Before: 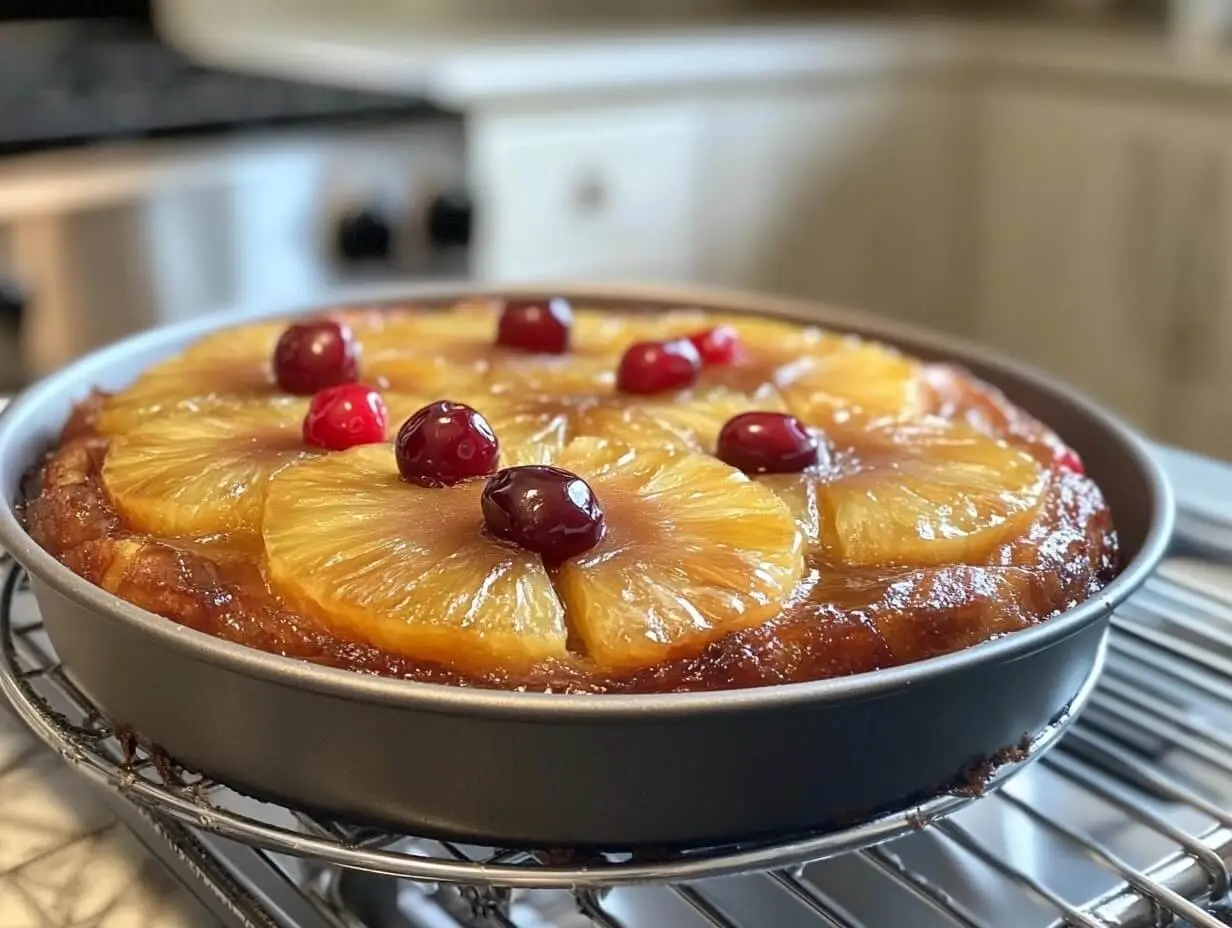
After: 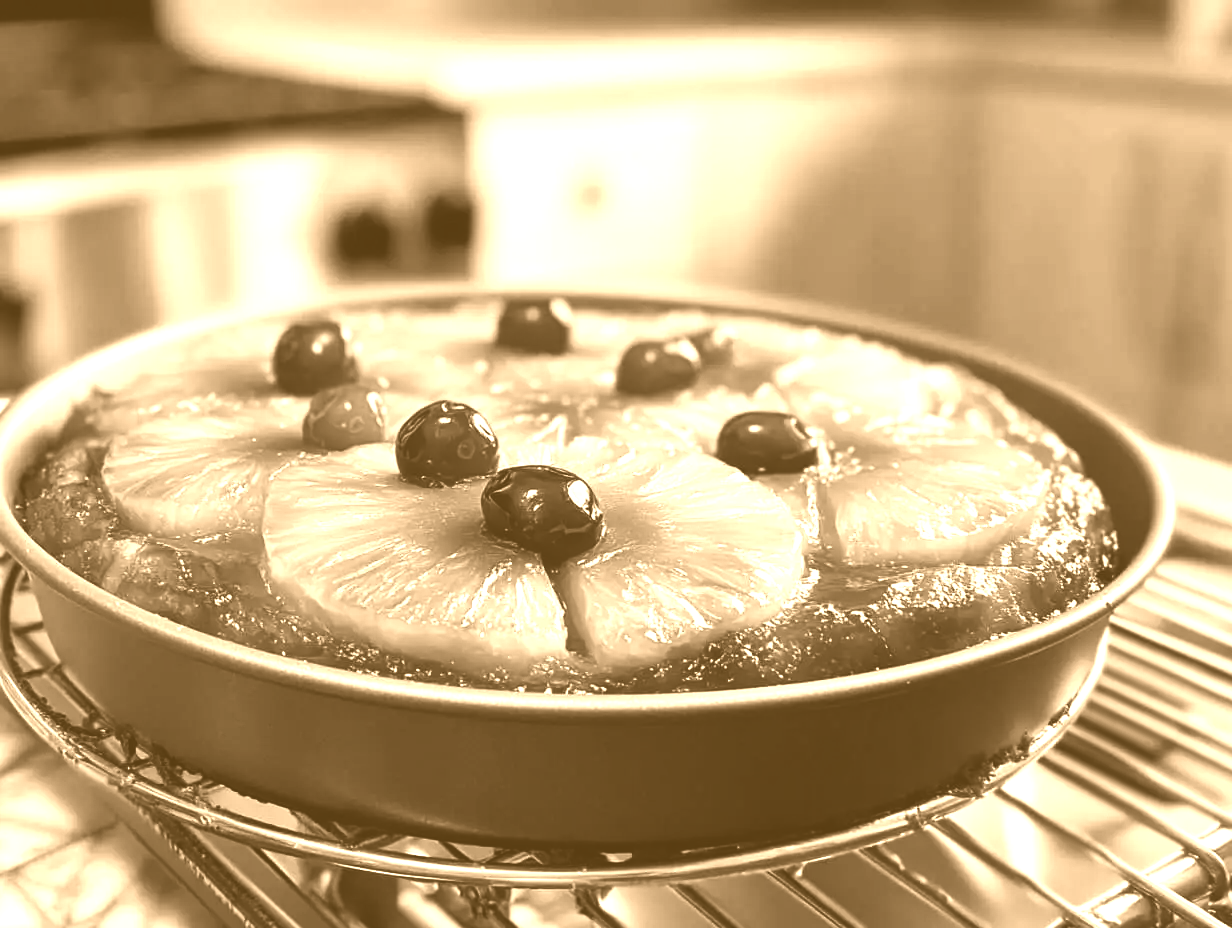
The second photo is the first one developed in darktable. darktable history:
colorize: hue 28.8°, source mix 100%
contrast brightness saturation: contrast 0.19, brightness -0.11, saturation 0.21
